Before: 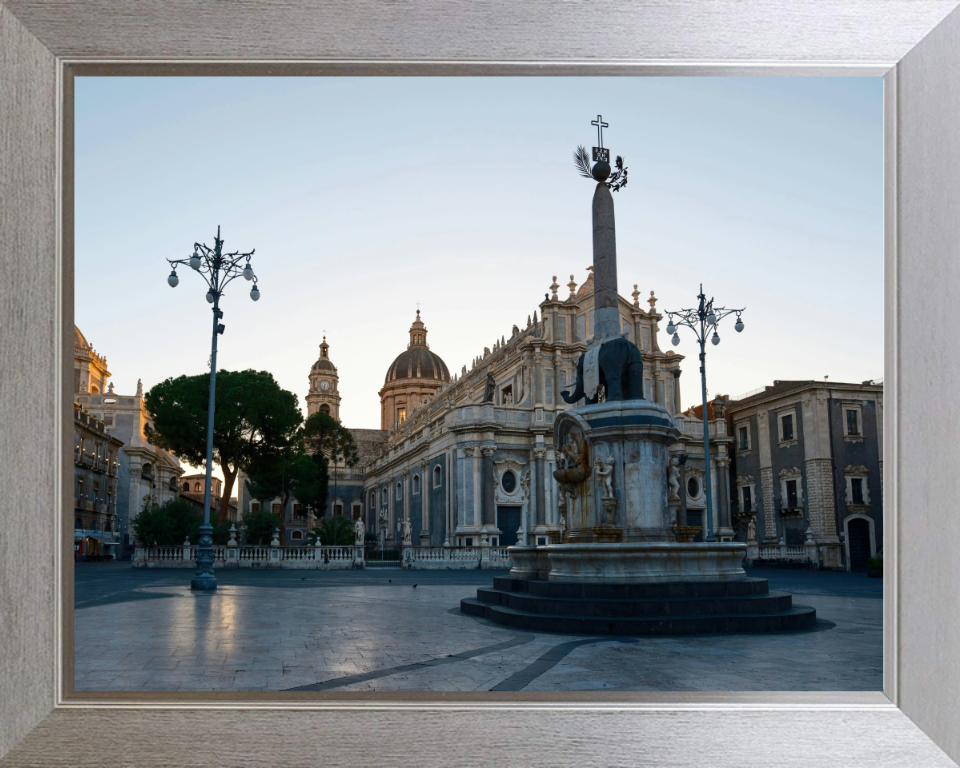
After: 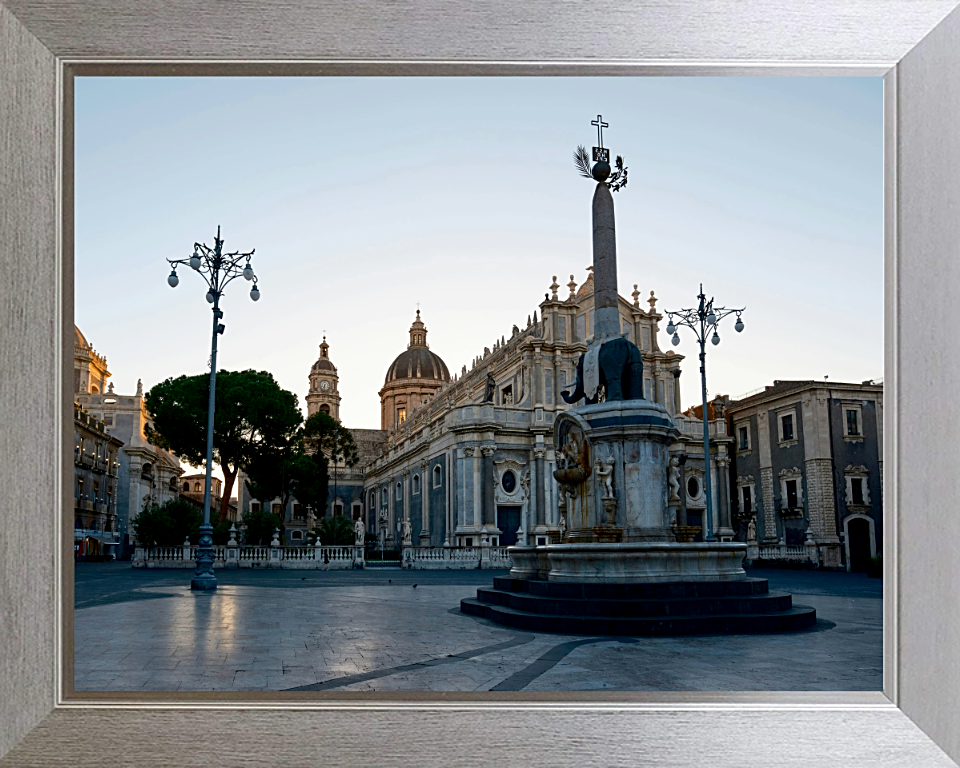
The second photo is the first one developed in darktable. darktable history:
sharpen: on, module defaults
exposure: black level correction 0.005, exposure 0.001 EV, compensate highlight preservation false
